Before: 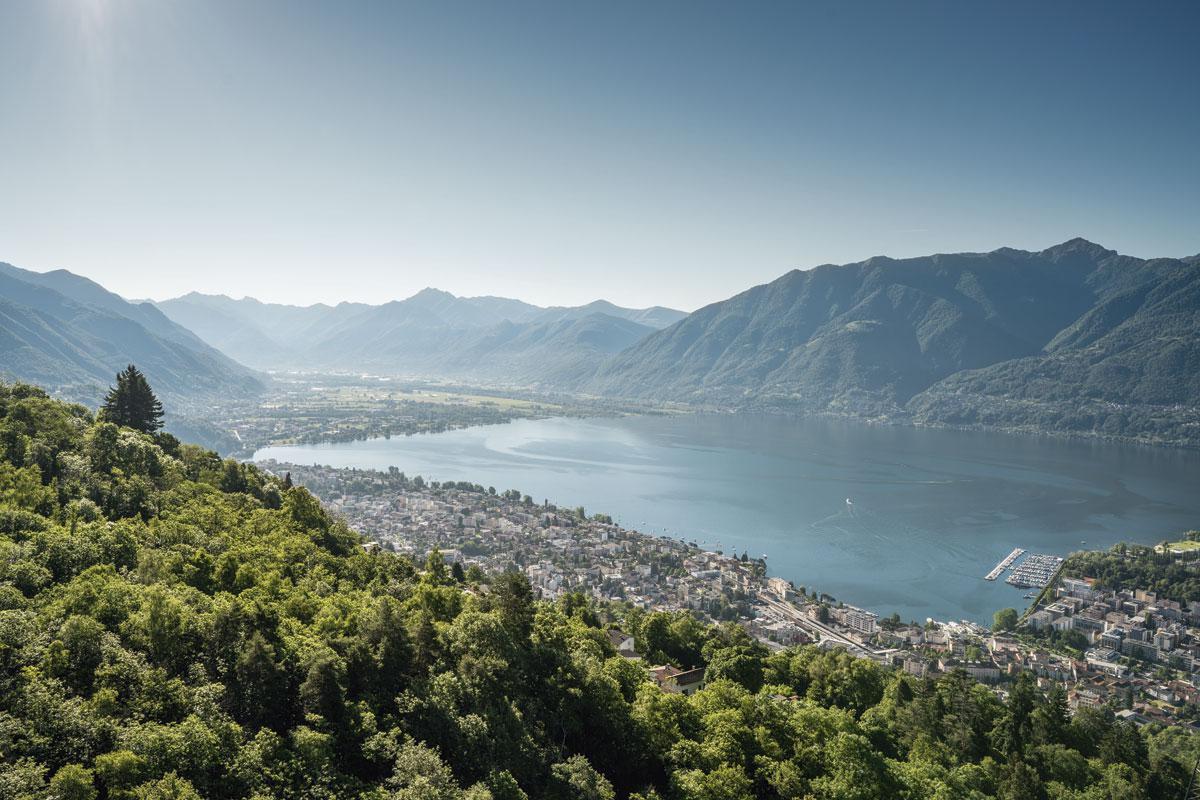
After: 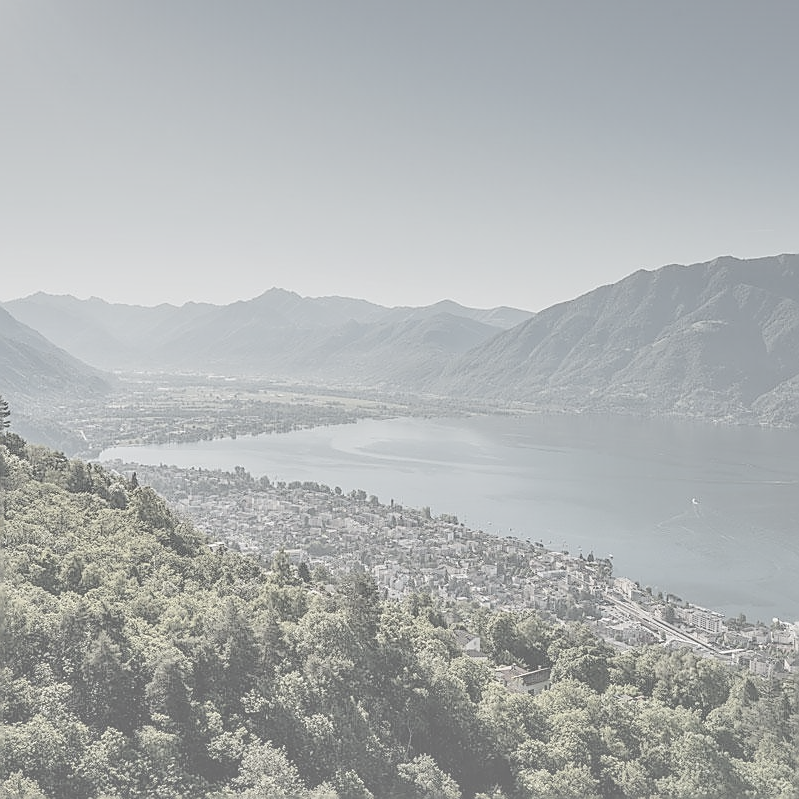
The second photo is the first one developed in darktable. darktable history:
crop and rotate: left 12.873%, right 20.504%
shadows and highlights: soften with gaussian
sharpen: radius 1.35, amount 1.234, threshold 0.639
contrast brightness saturation: contrast -0.312, brightness 0.731, saturation -0.767
